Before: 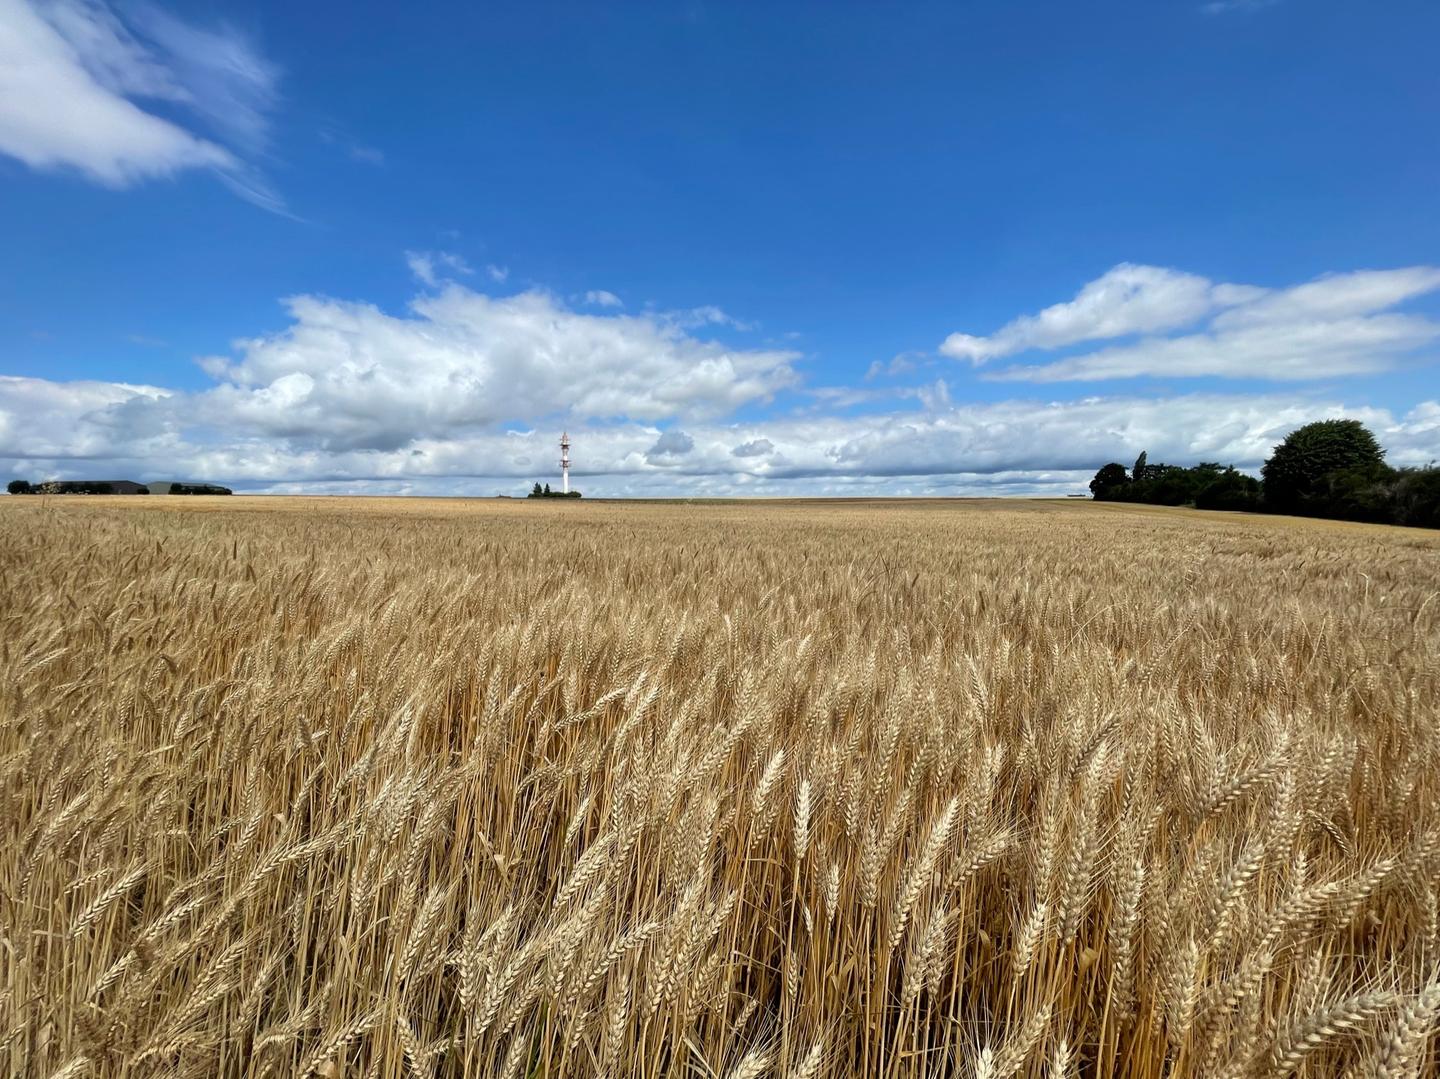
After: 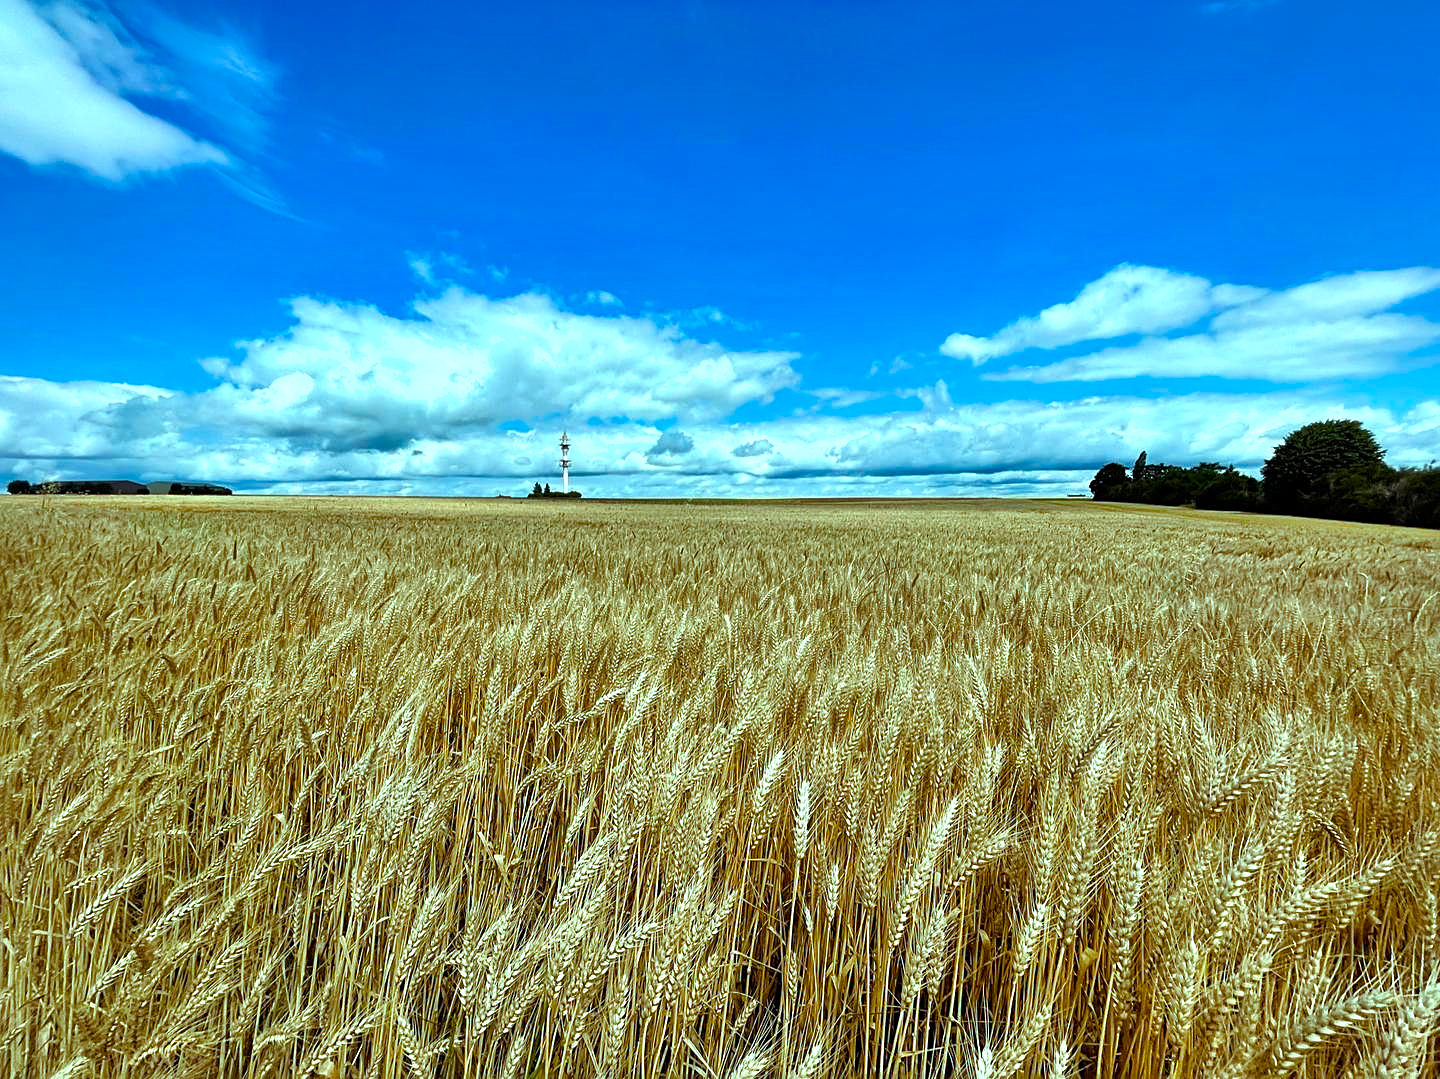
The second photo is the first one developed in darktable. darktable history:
sharpen: on, module defaults
shadows and highlights: shadows 43.79, white point adjustment -1.31, soften with gaussian
color balance rgb: highlights gain › chroma 5.503%, highlights gain › hue 198.28°, global offset › hue 171.75°, linear chroma grading › global chroma 8.687%, perceptual saturation grading › global saturation -0.141%, perceptual saturation grading › highlights -18.031%, perceptual saturation grading › mid-tones 33.434%, perceptual saturation grading › shadows 50.408%, perceptual brilliance grading › global brilliance 12.416%
